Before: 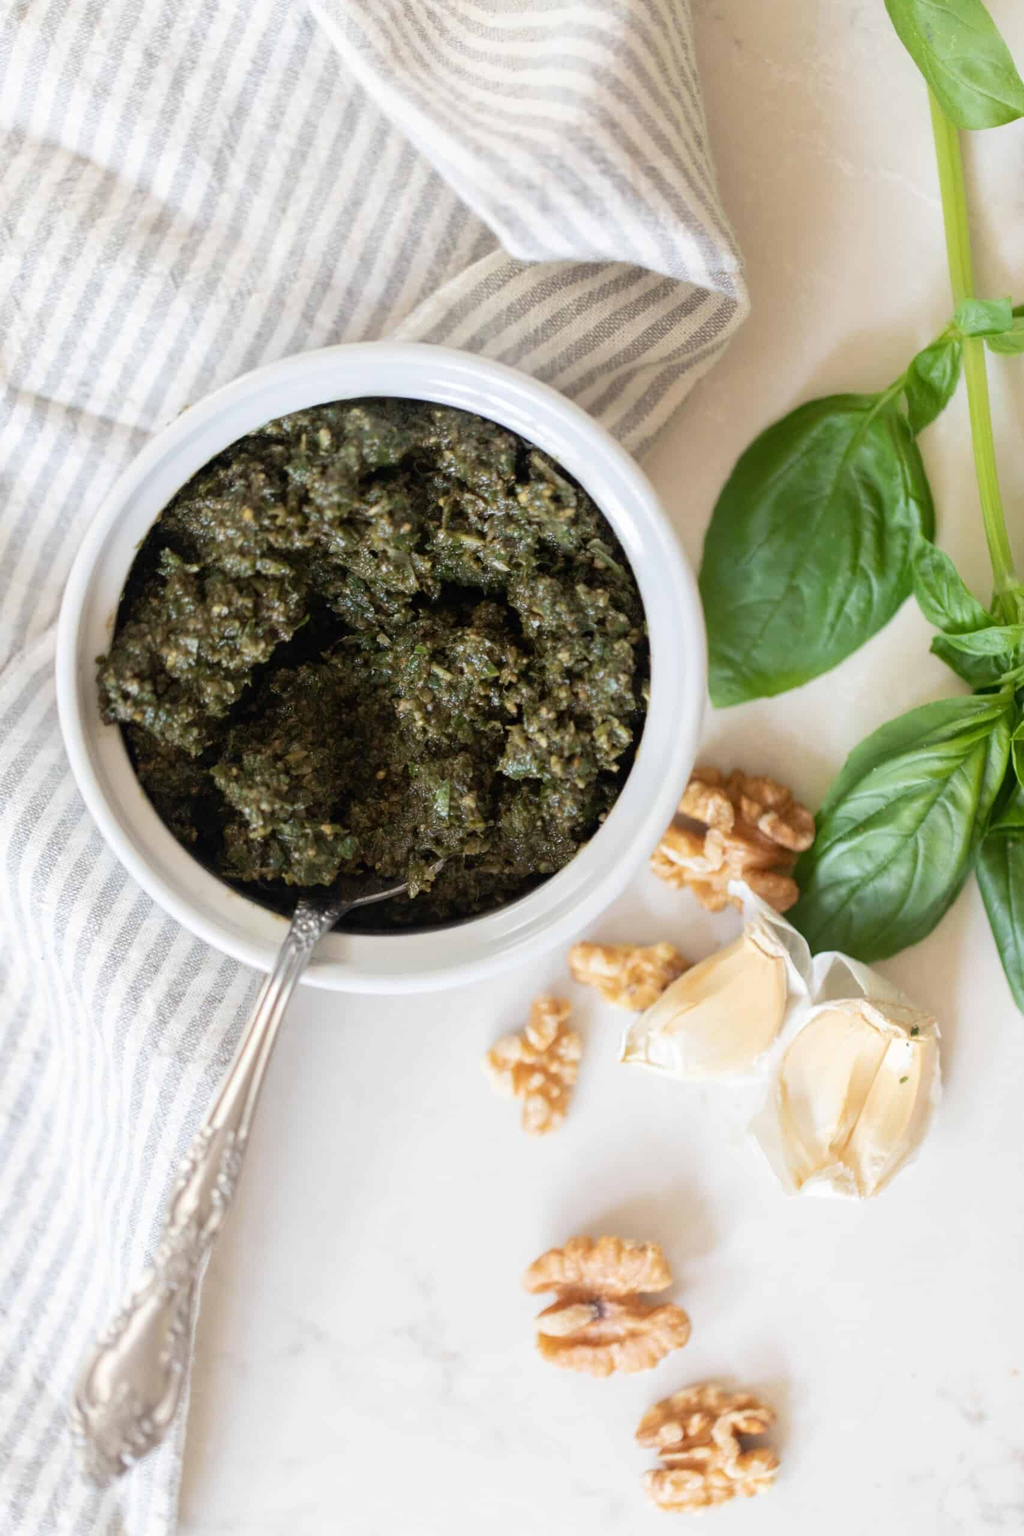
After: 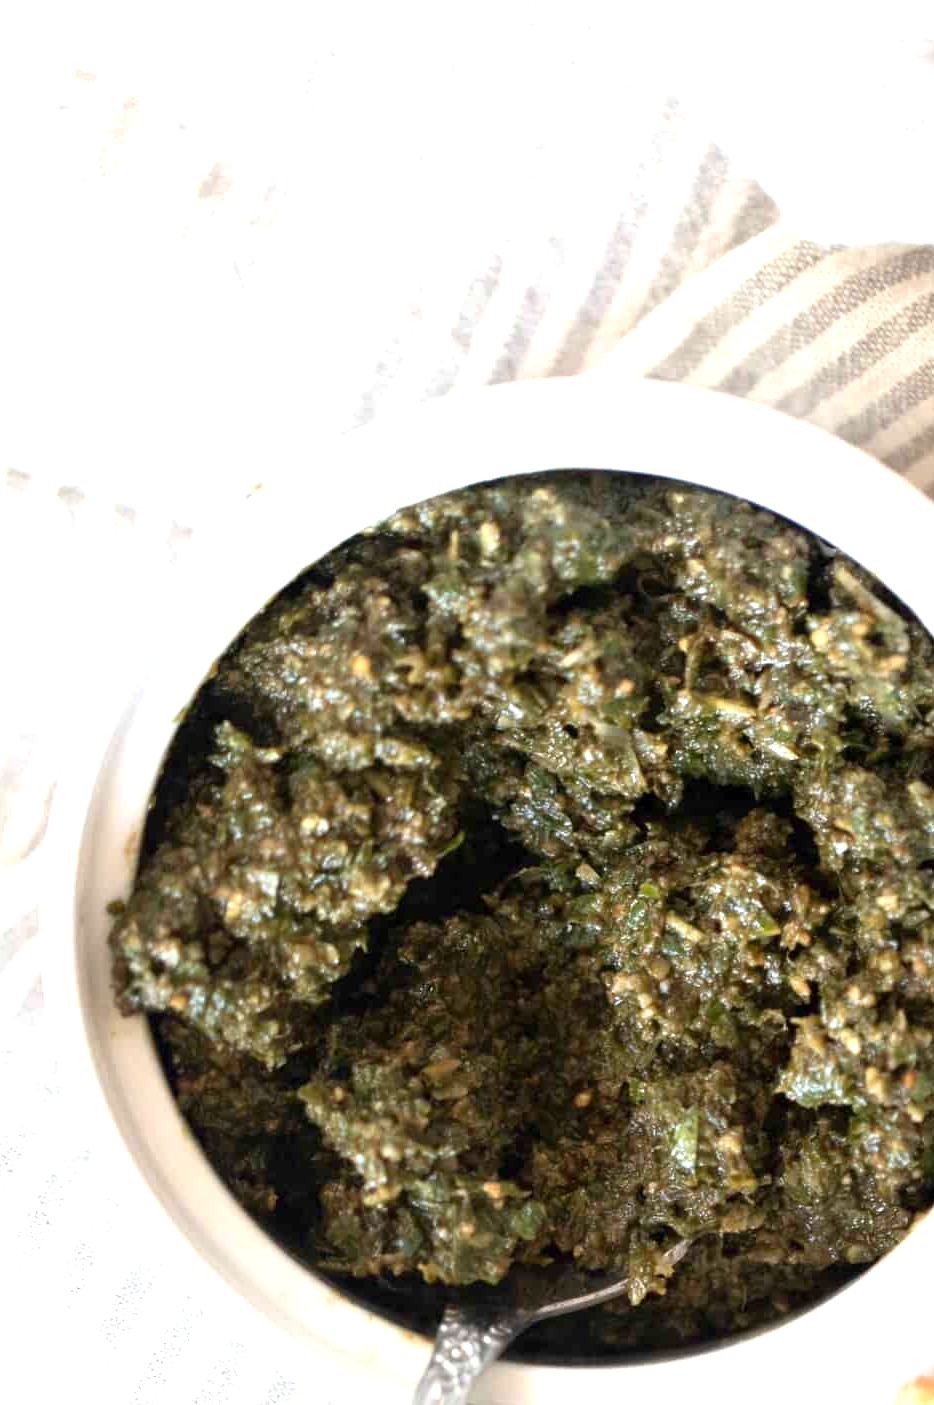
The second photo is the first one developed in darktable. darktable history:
crop and rotate: left 3.047%, top 7.509%, right 42.236%, bottom 37.598%
exposure: black level correction 0.001, exposure 0.955 EV, compensate exposure bias true, compensate highlight preservation false
color zones: curves: ch1 [(0.309, 0.524) (0.41, 0.329) (0.508, 0.509)]; ch2 [(0.25, 0.457) (0.75, 0.5)]
